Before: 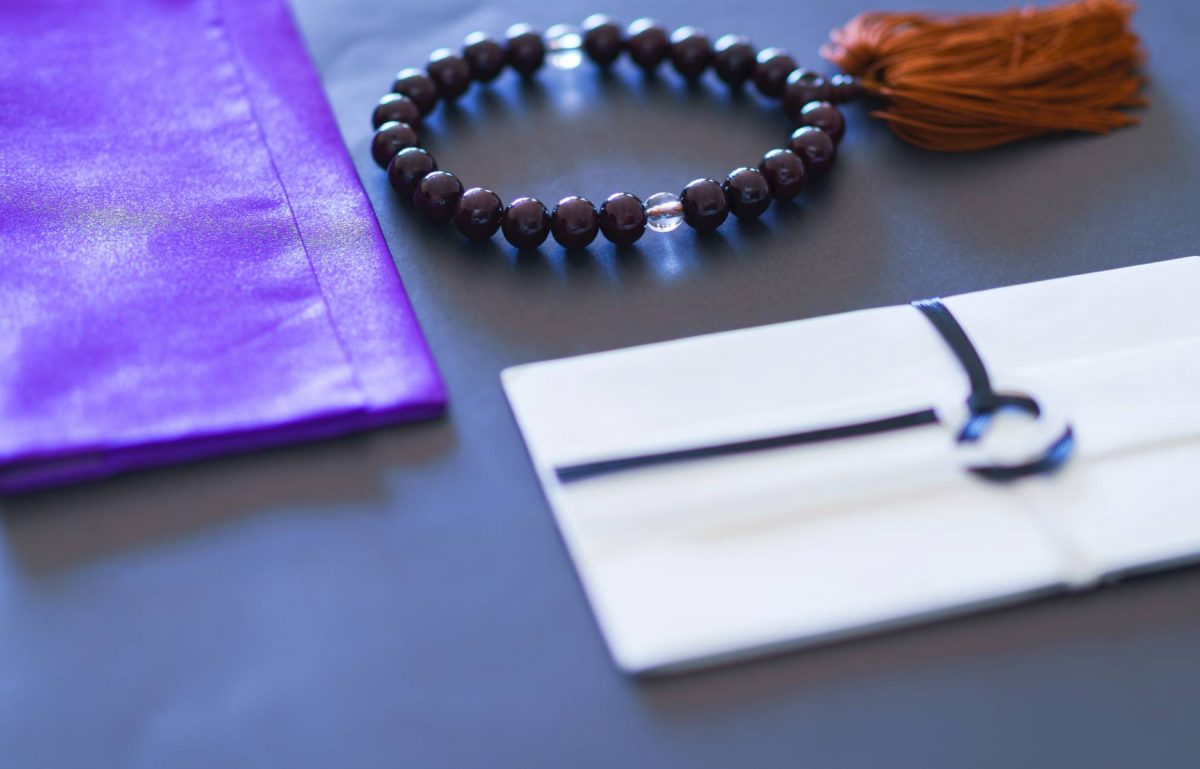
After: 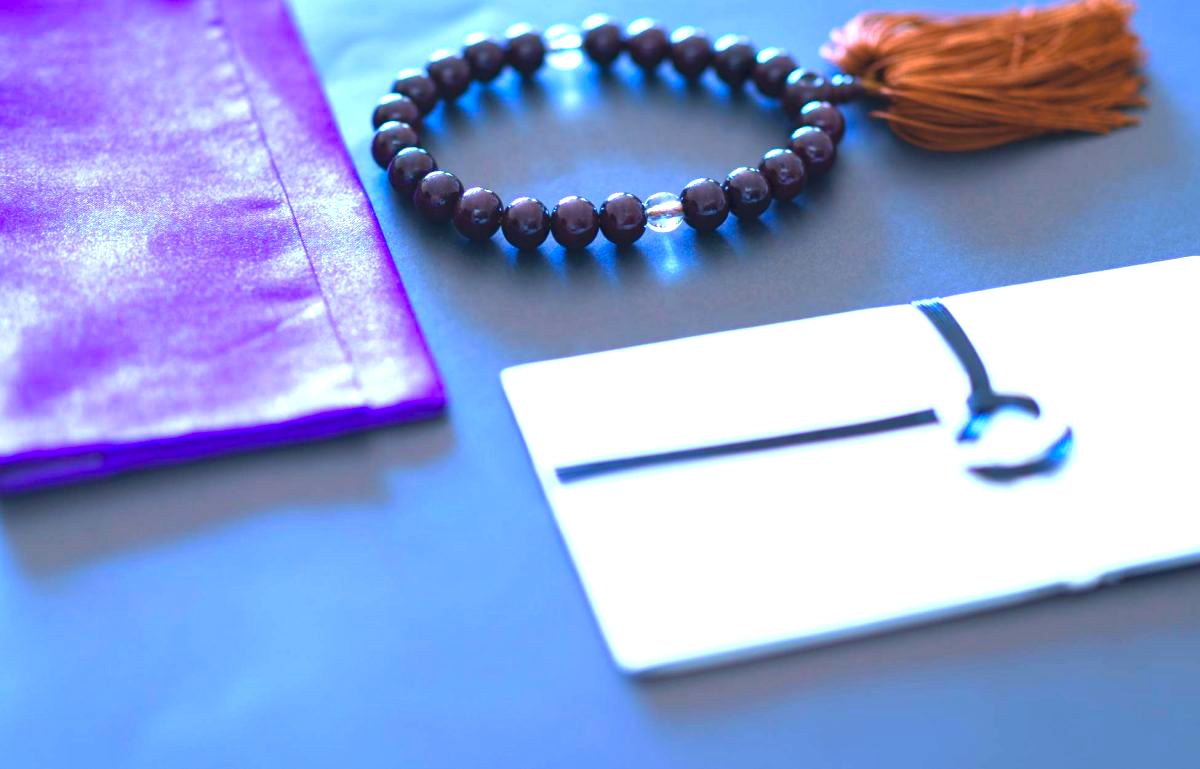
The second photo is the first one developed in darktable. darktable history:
exposure: black level correction 0, exposure 1.2 EV, compensate exposure bias true, compensate highlight preservation false
color calibration: output R [1.003, 0.027, -0.041, 0], output G [-0.018, 1.043, -0.038, 0], output B [0.071, -0.086, 1.017, 0], x 0.382, y 0.37, temperature 3915.72 K
